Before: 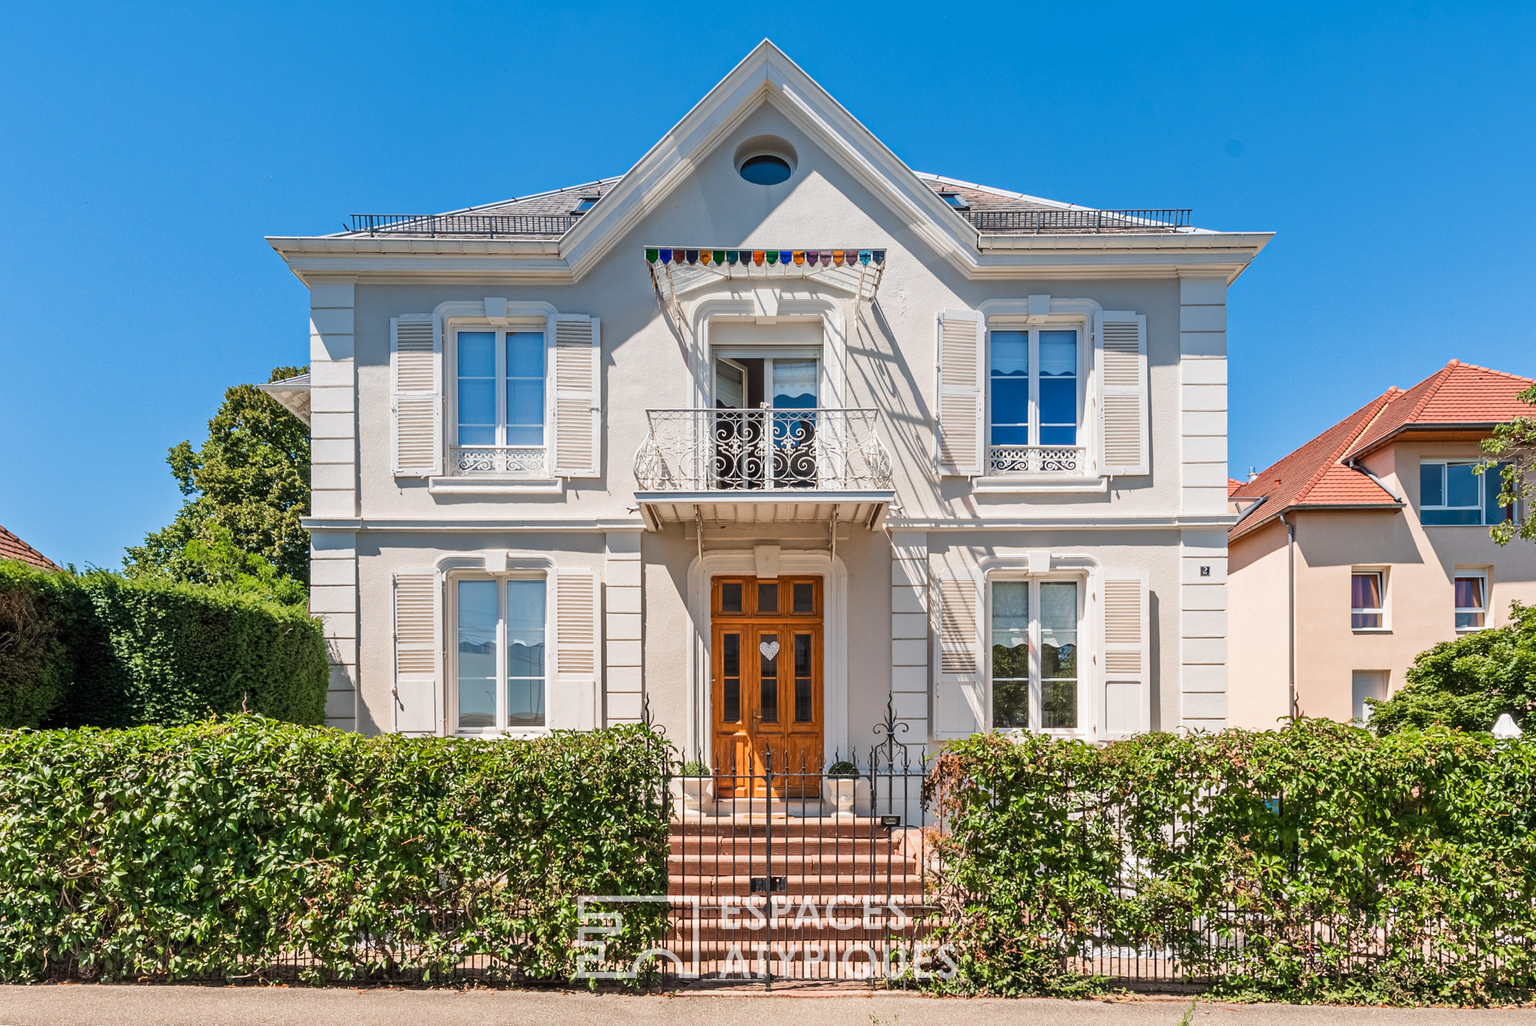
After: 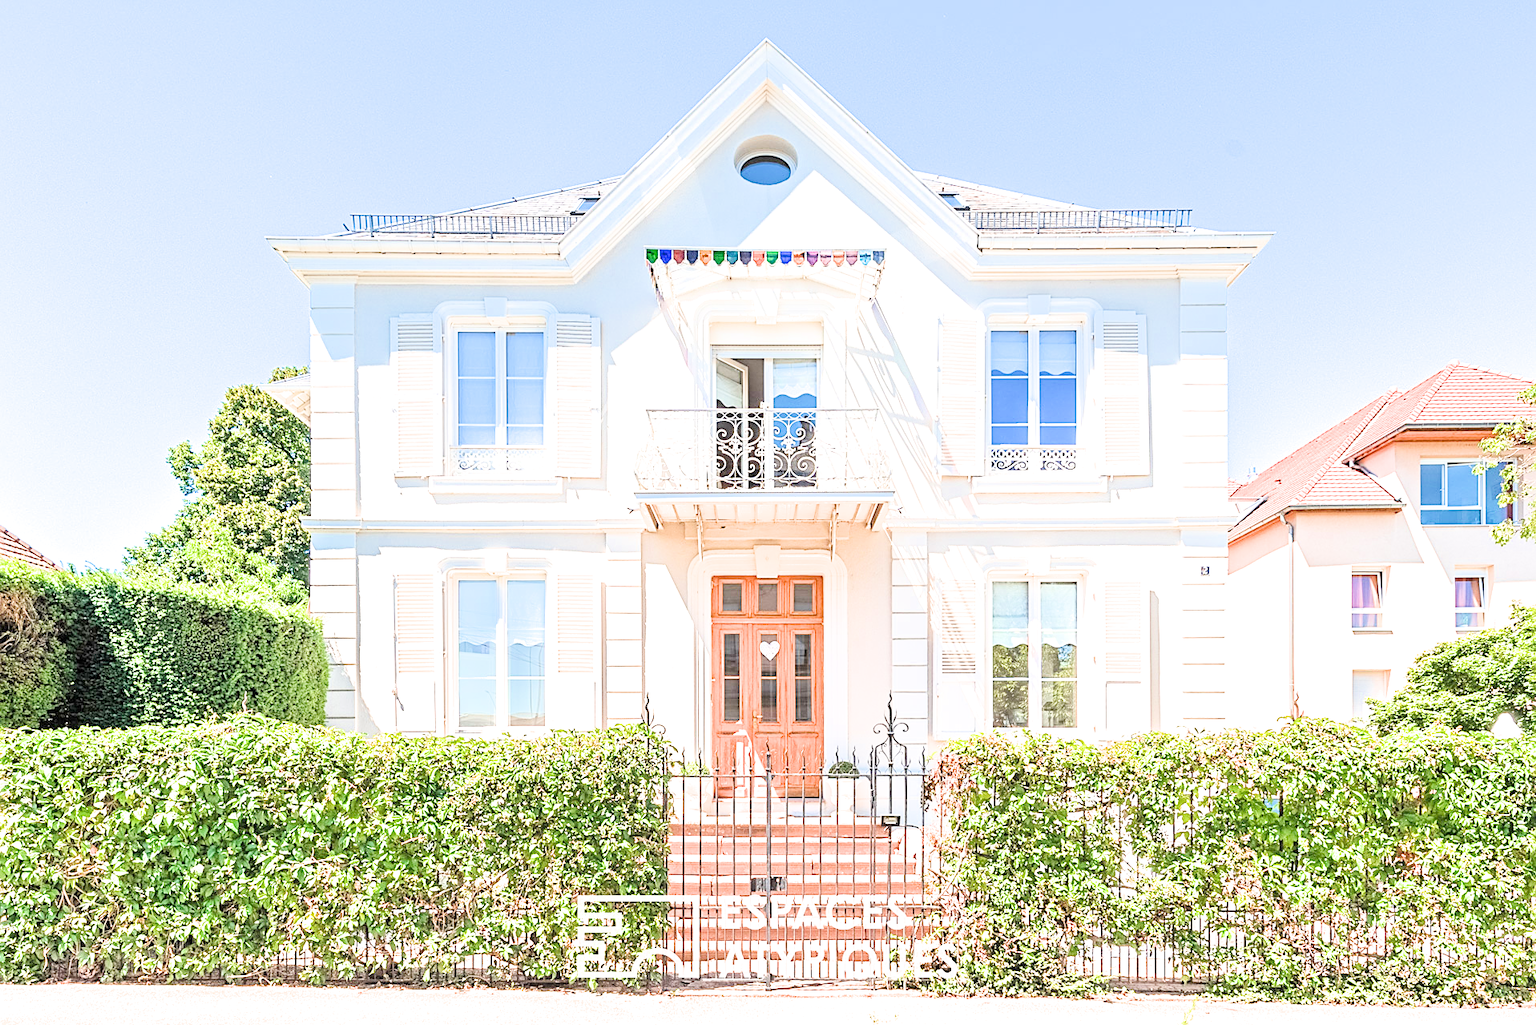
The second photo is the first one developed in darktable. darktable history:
sharpen: on, module defaults
exposure: exposure 0.602 EV, compensate exposure bias true, compensate highlight preservation false
filmic rgb: black relative exposure -7.48 EV, white relative exposure 4.85 EV, hardness 3.4
